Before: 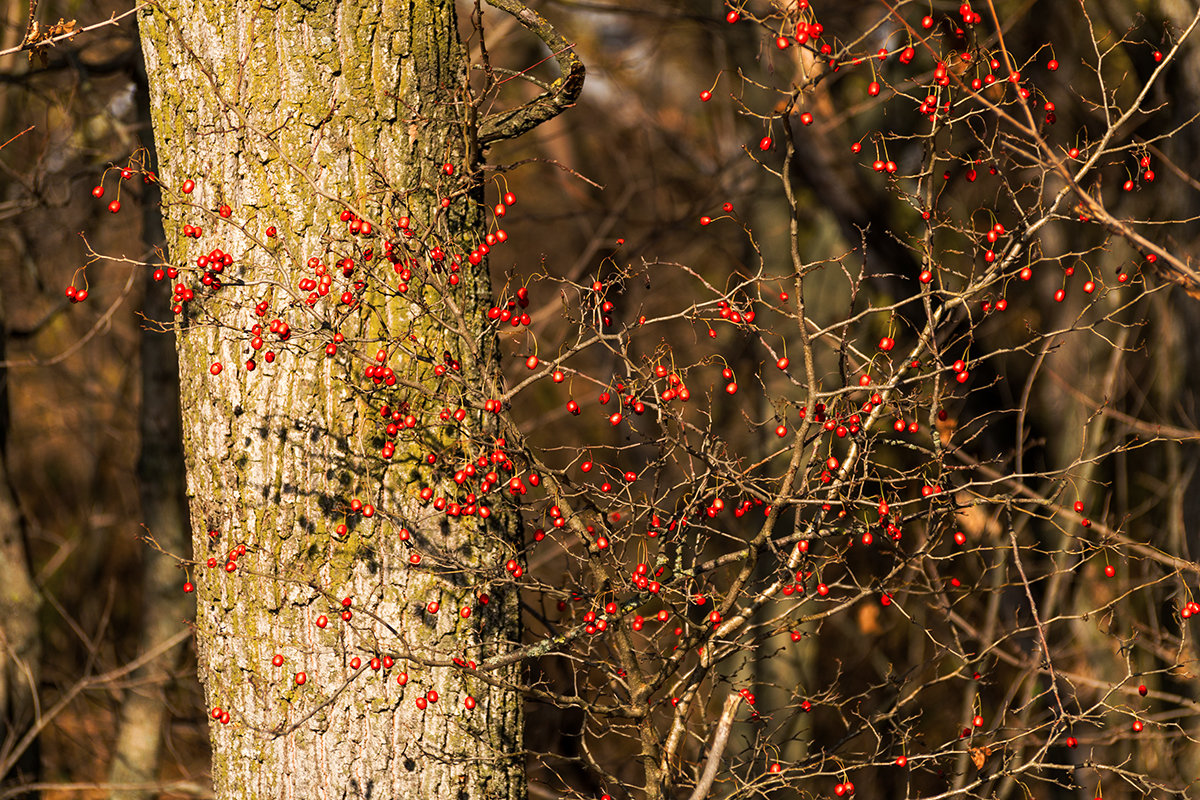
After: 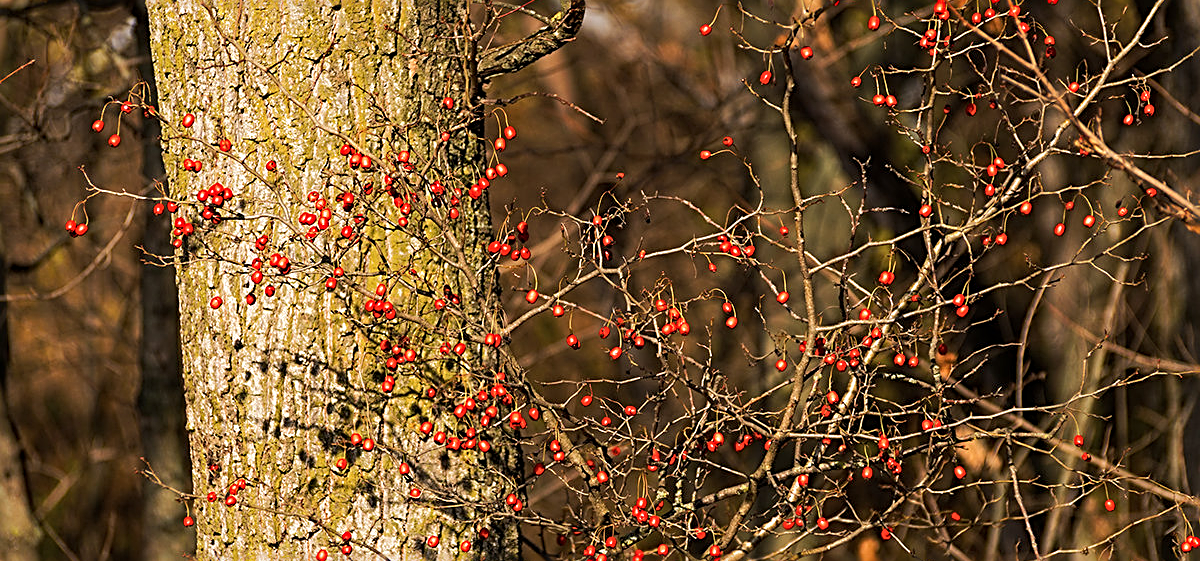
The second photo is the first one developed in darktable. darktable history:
crop and rotate: top 8.273%, bottom 21.522%
base curve: curves: ch0 [(0, 0) (0.235, 0.266) (0.503, 0.496) (0.786, 0.72) (1, 1)]
sharpen: radius 2.64, amount 0.678
